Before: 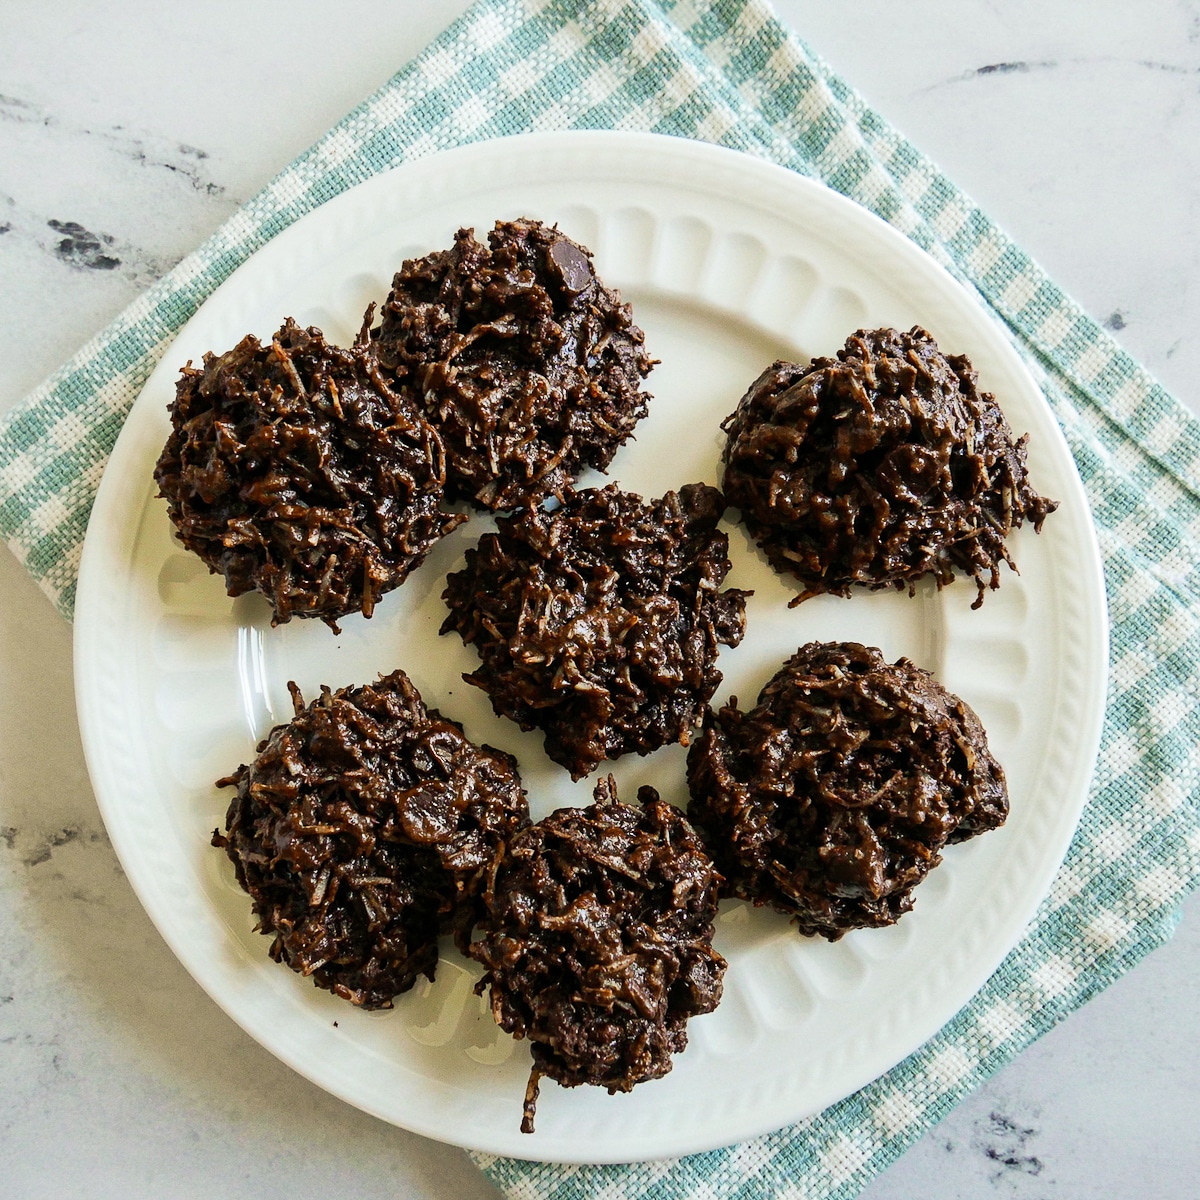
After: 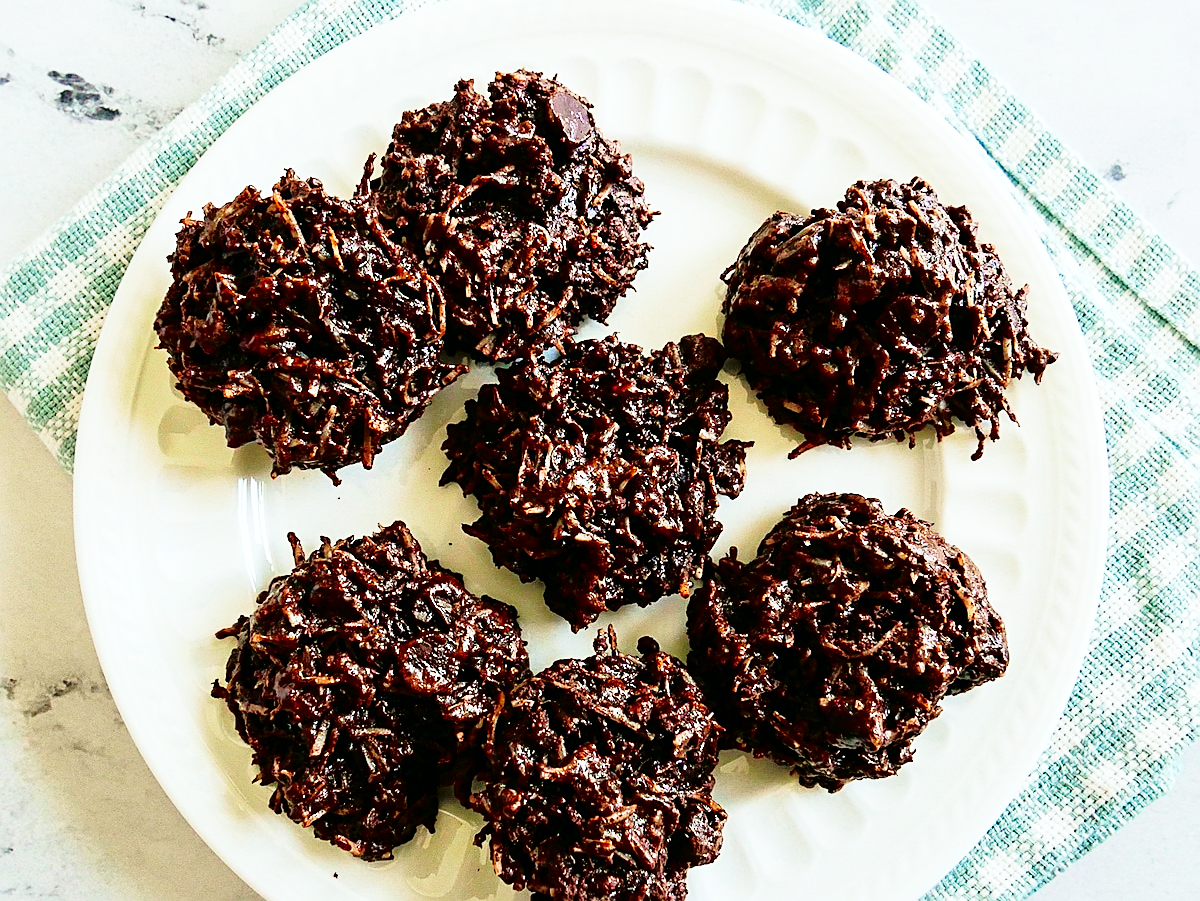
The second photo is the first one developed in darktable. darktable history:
crop and rotate: top 12.445%, bottom 12.4%
tone curve: curves: ch0 [(0, 0) (0.126, 0.061) (0.362, 0.382) (0.498, 0.498) (0.706, 0.712) (1, 1)]; ch1 [(0, 0) (0.5, 0.497) (0.55, 0.578) (1, 1)]; ch2 [(0, 0) (0.44, 0.424) (0.489, 0.486) (0.537, 0.538) (1, 1)], color space Lab, independent channels, preserve colors none
base curve: curves: ch0 [(0, 0) (0.036, 0.037) (0.121, 0.228) (0.46, 0.76) (0.859, 0.983) (1, 1)], preserve colors none
sharpen: on, module defaults
